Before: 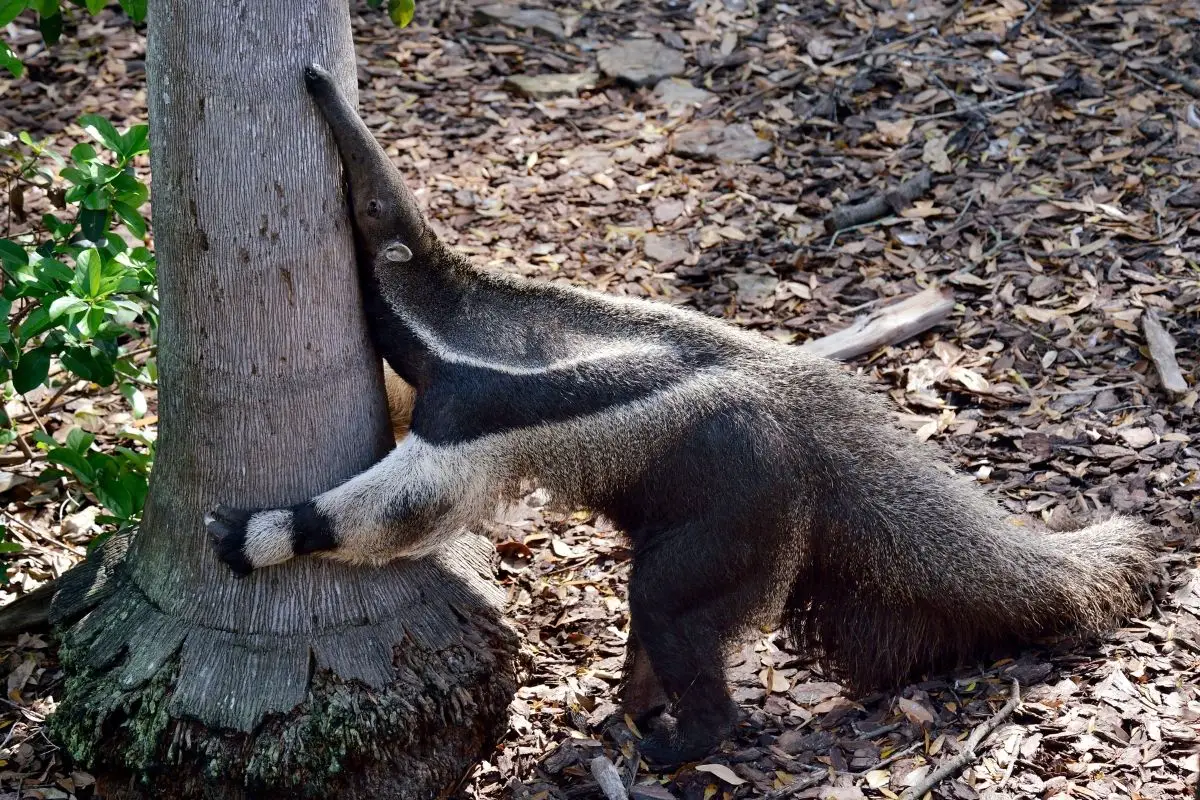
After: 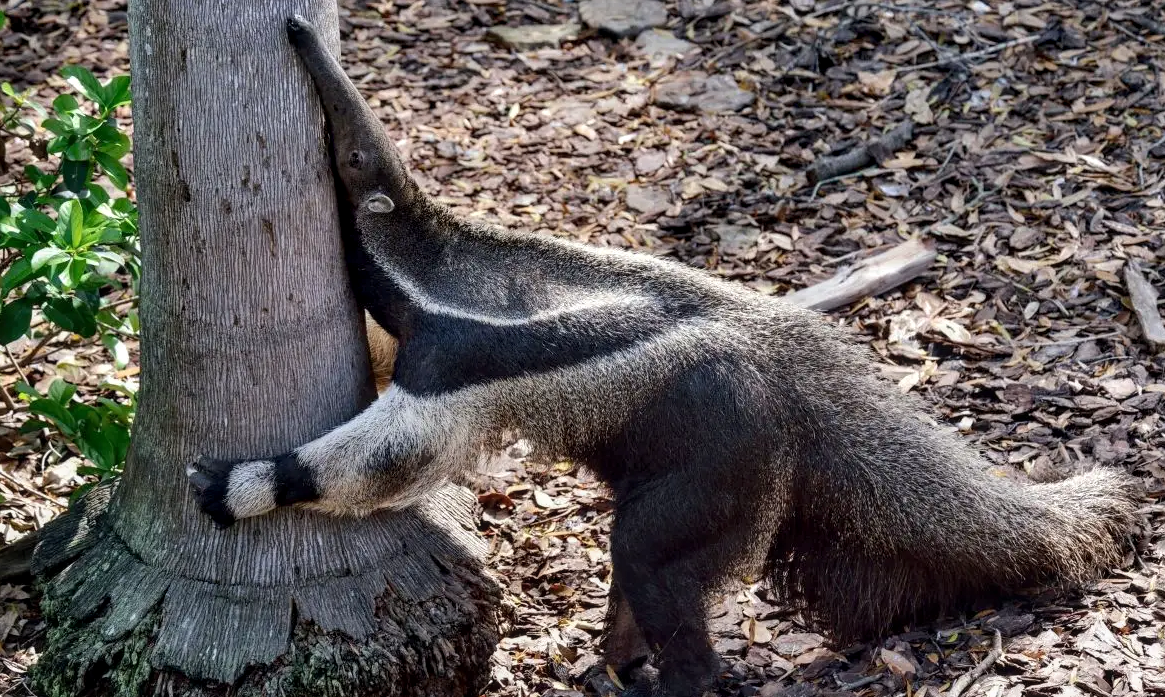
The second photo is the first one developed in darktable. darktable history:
local contrast: on, module defaults
crop: left 1.507%, top 6.147%, right 1.379%, bottom 6.637%
